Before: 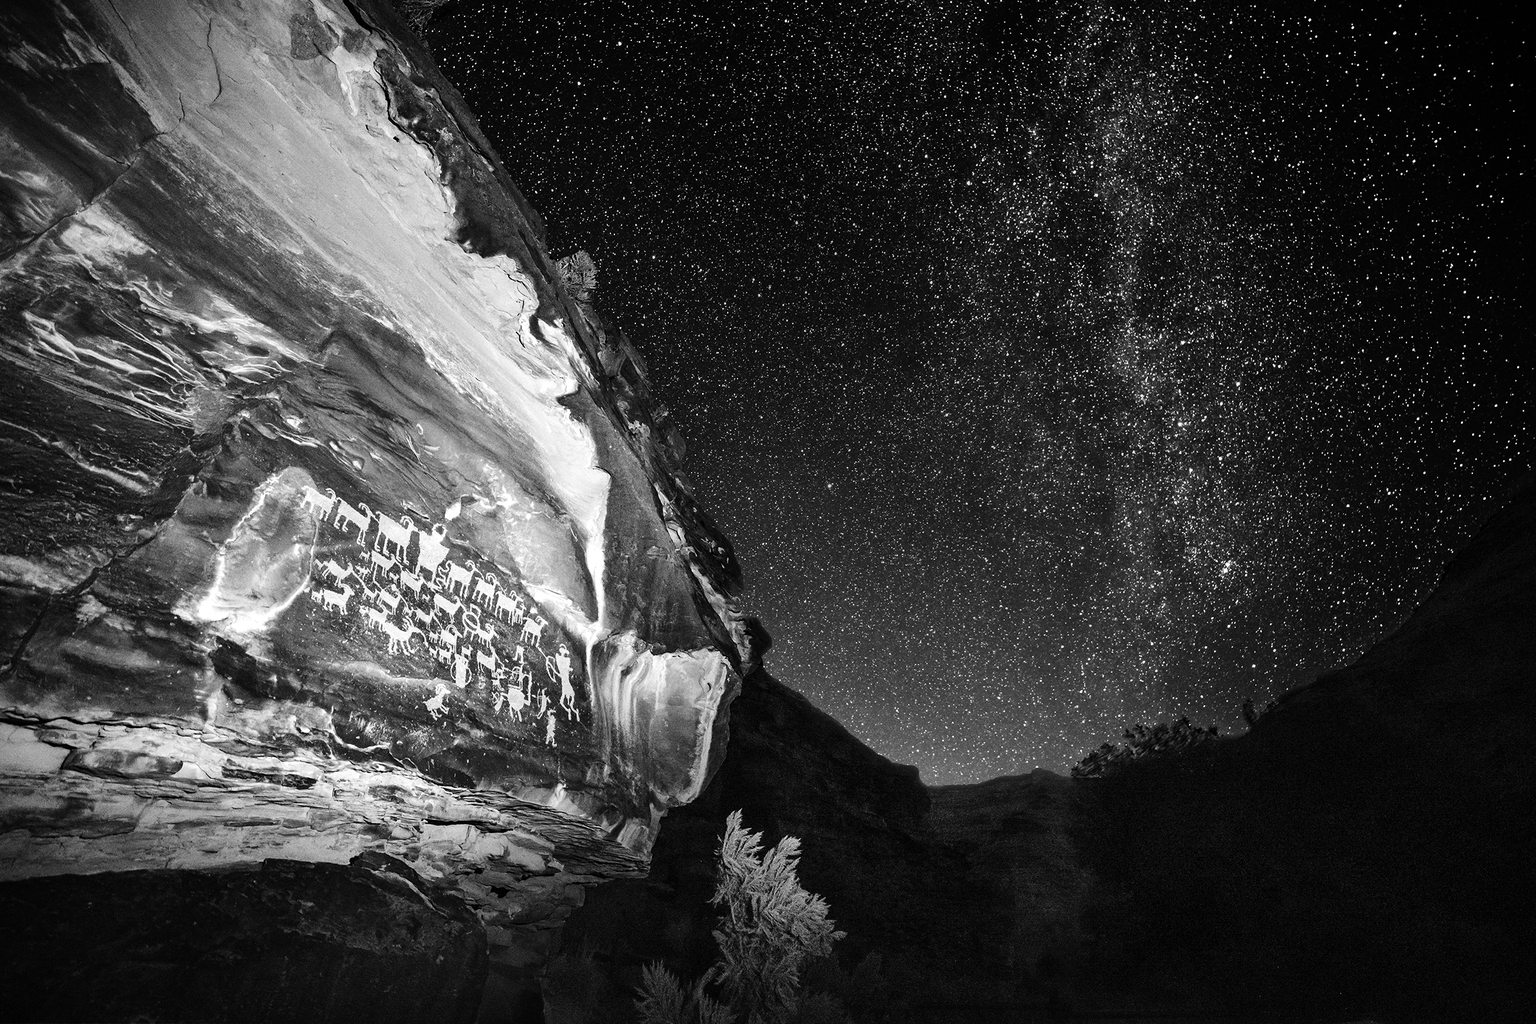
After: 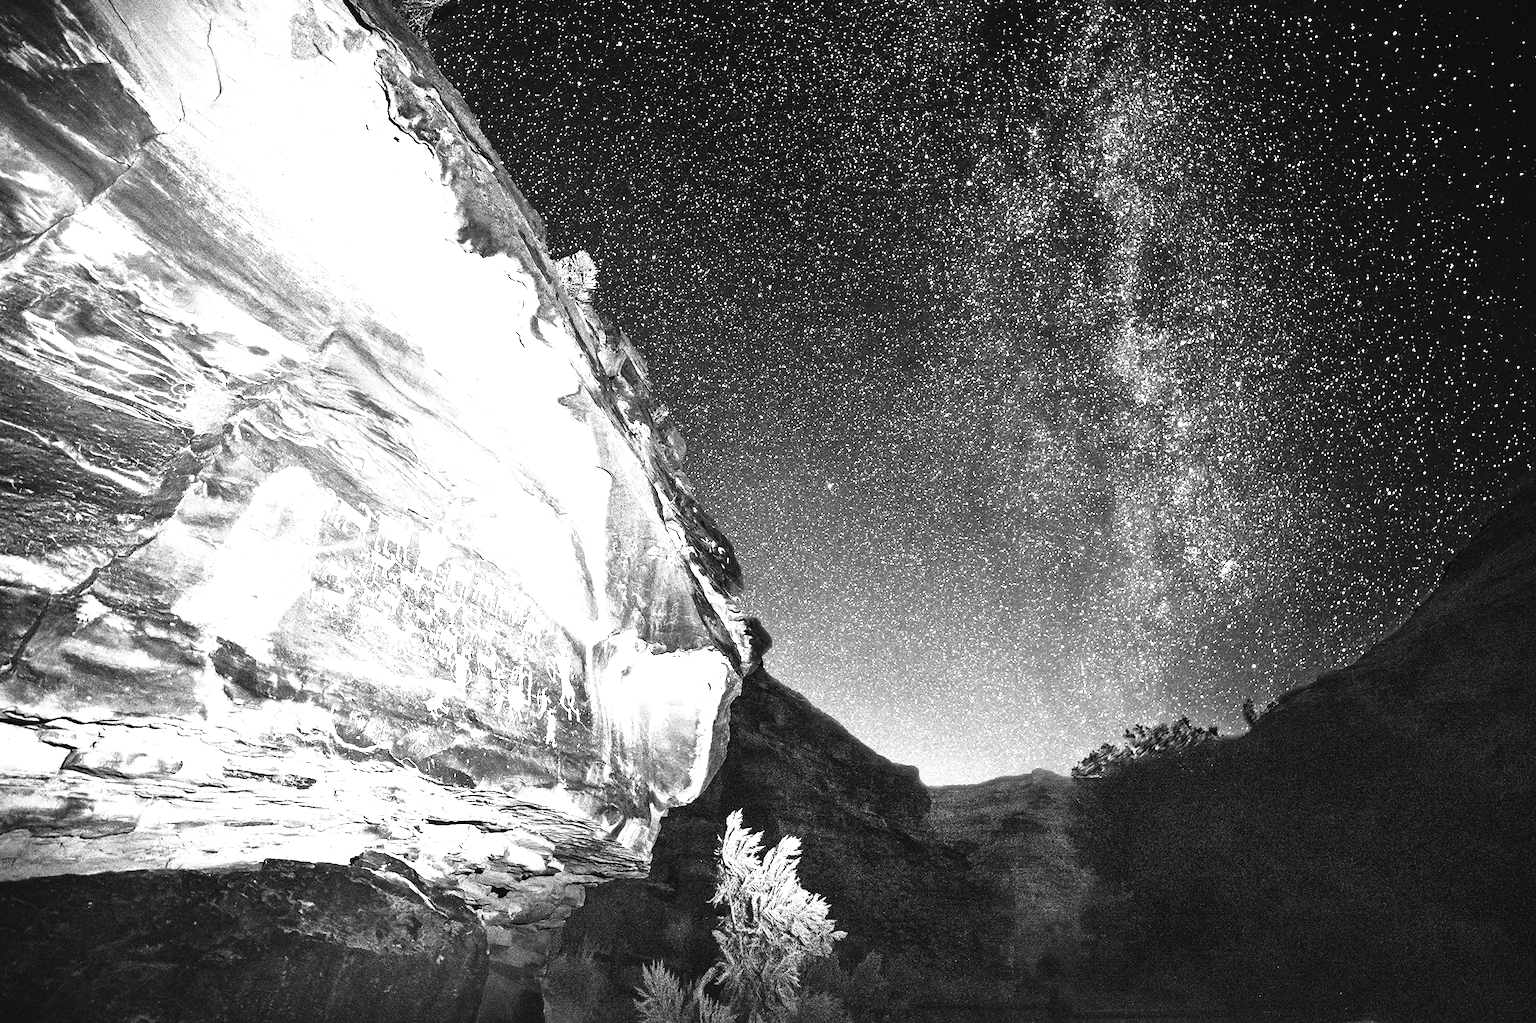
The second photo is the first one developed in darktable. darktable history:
exposure: black level correction -0.002, exposure 1.362 EV, compensate exposure bias true, compensate highlight preservation false
base curve: curves: ch0 [(0, 0) (0.688, 0.865) (1, 1)]
tone equalizer: -8 EV -0.437 EV, -7 EV -0.403 EV, -6 EV -0.331 EV, -5 EV -0.222 EV, -3 EV 0.237 EV, -2 EV 0.305 EV, -1 EV 0.411 EV, +0 EV 0.417 EV, mask exposure compensation -0.506 EV
